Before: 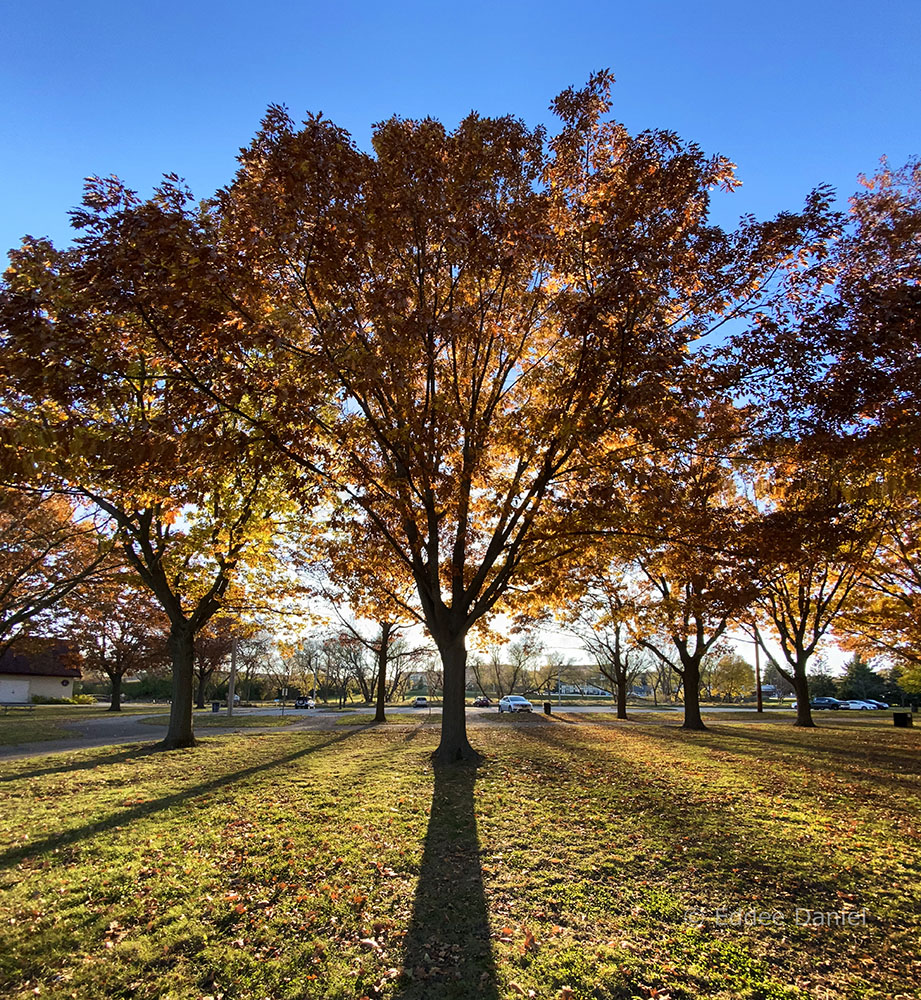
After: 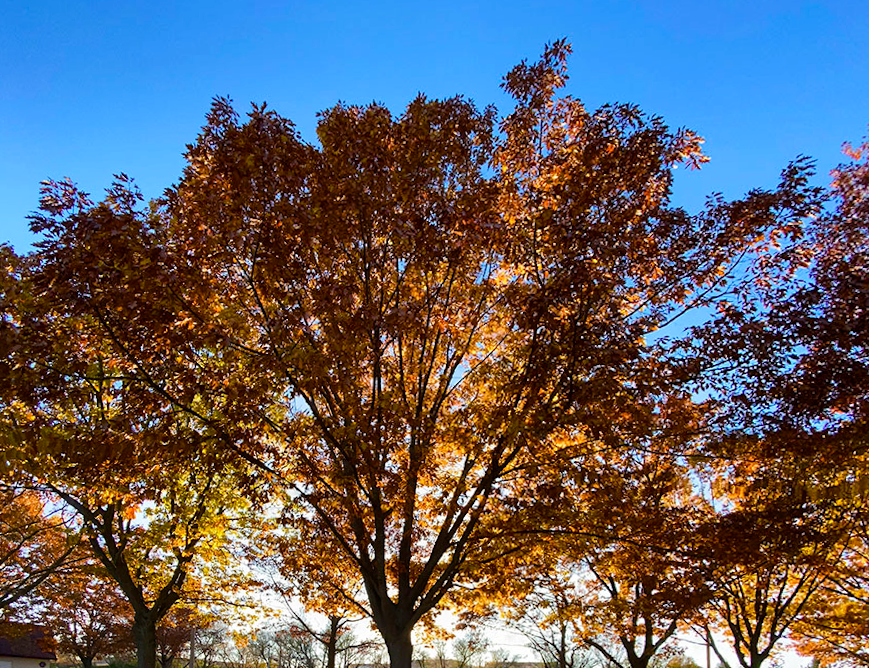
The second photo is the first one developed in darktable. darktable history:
crop: bottom 28.576%
rotate and perspective: rotation 0.062°, lens shift (vertical) 0.115, lens shift (horizontal) -0.133, crop left 0.047, crop right 0.94, crop top 0.061, crop bottom 0.94
color balance rgb: perceptual saturation grading › global saturation 20%, perceptual saturation grading › highlights -25%, perceptual saturation grading › shadows 25%
